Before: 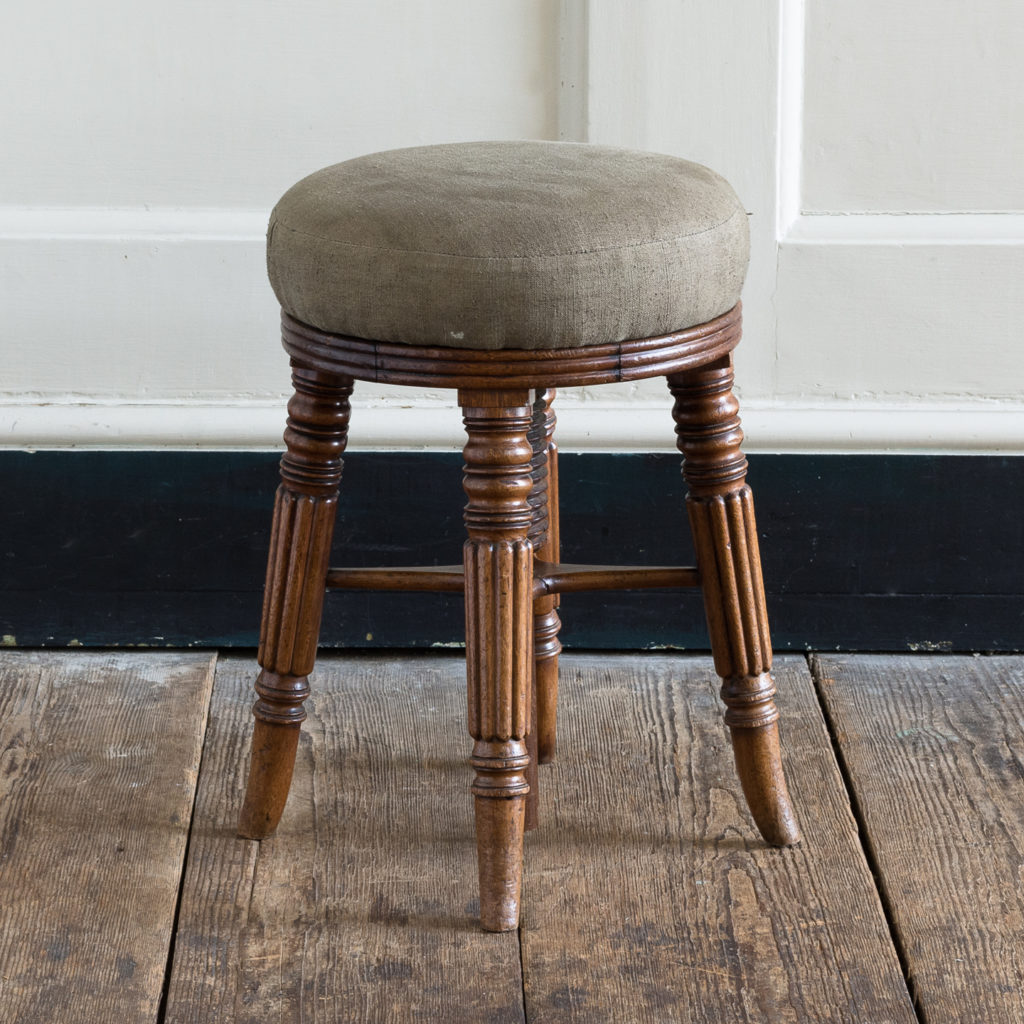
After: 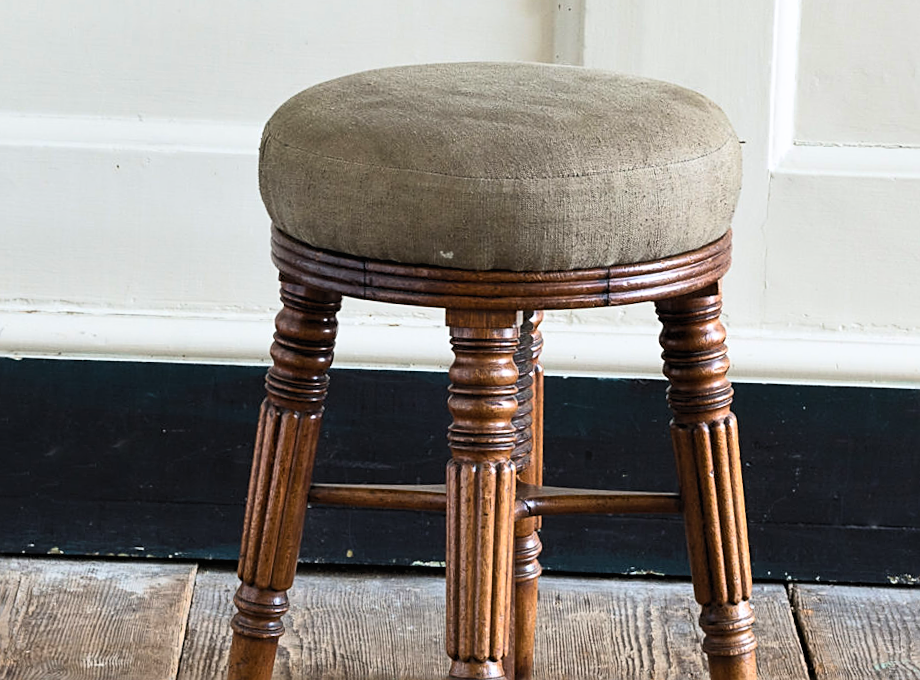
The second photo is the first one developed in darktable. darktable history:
local contrast: mode bilateral grid, contrast 100, coarseness 100, detail 91%, midtone range 0.2
sharpen: on, module defaults
rotate and perspective: rotation 1.72°, automatic cropping off
shadows and highlights: soften with gaussian
levels: levels [0.026, 0.507, 0.987]
crop: left 3.015%, top 8.969%, right 9.647%, bottom 26.457%
contrast brightness saturation: contrast 0.2, brightness 0.16, saturation 0.22
